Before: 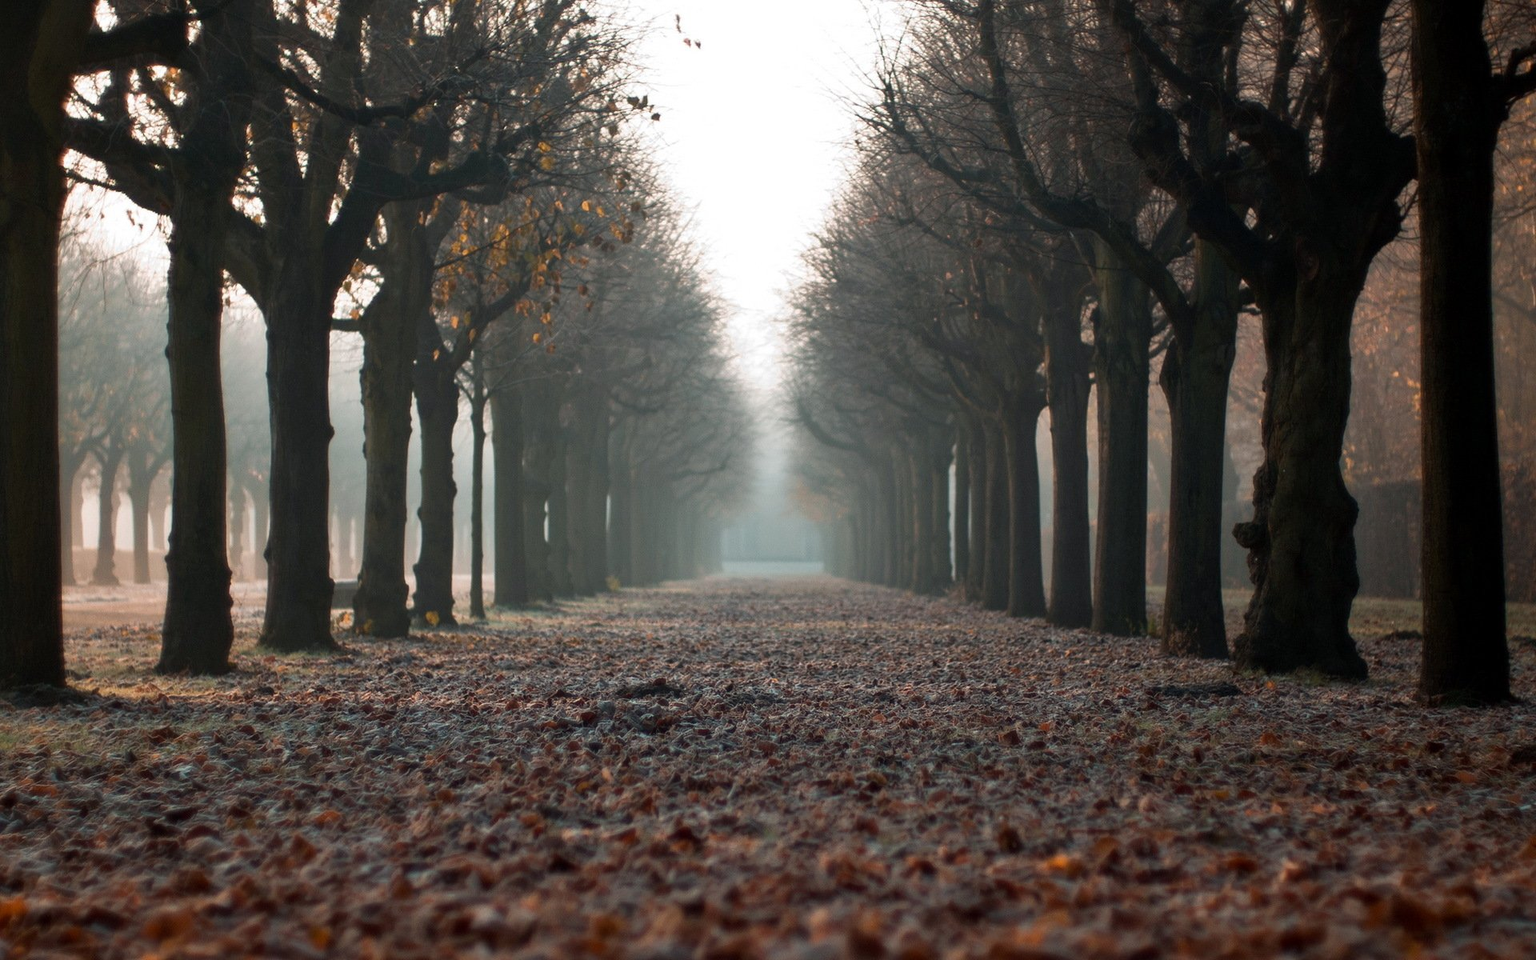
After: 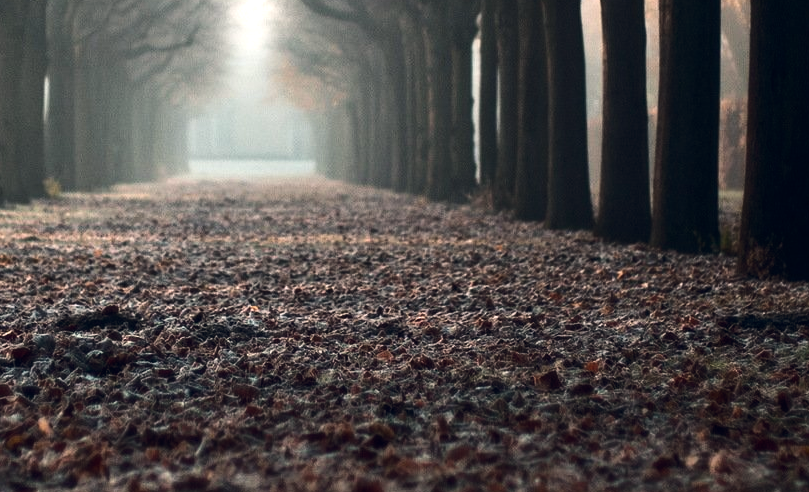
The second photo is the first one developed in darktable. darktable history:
shadows and highlights: shadows -30, highlights 30
tone equalizer: -8 EV -1.08 EV, -7 EV -1.01 EV, -6 EV -0.867 EV, -5 EV -0.578 EV, -3 EV 0.578 EV, -2 EV 0.867 EV, -1 EV 1.01 EV, +0 EV 1.08 EV, edges refinement/feathering 500, mask exposure compensation -1.57 EV, preserve details no
crop: left 37.221%, top 45.169%, right 20.63%, bottom 13.777%
color balance rgb: shadows lift › hue 87.51°, highlights gain › chroma 1.62%, highlights gain › hue 55.1°, global offset › chroma 0.06%, global offset › hue 253.66°, linear chroma grading › global chroma 0.5%
